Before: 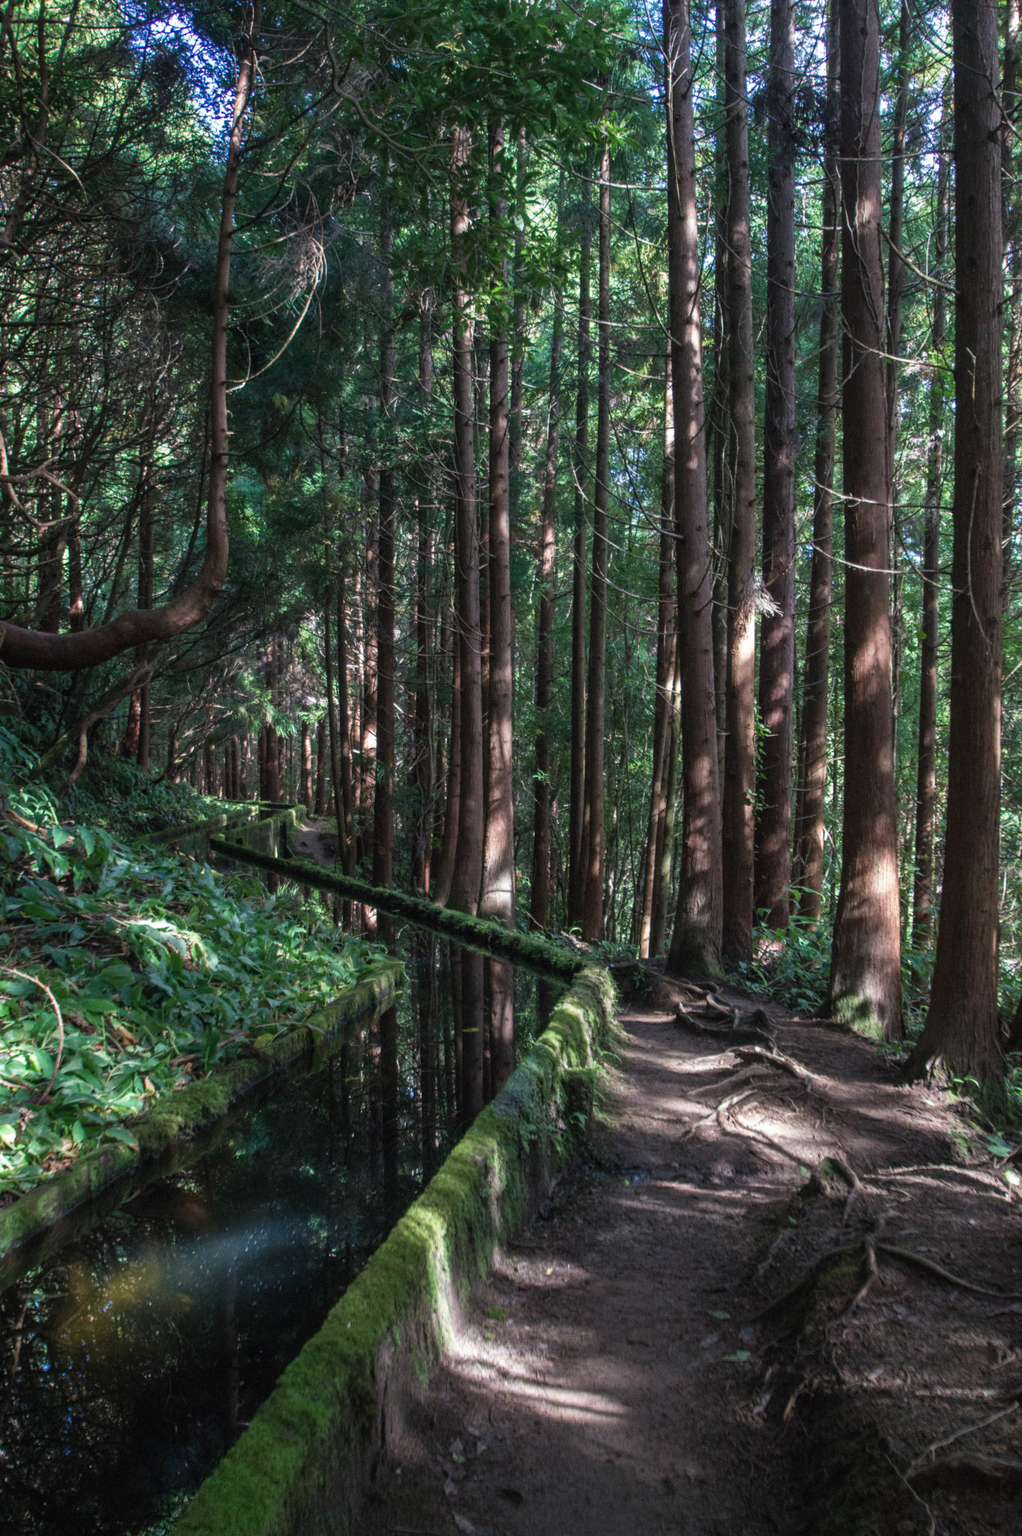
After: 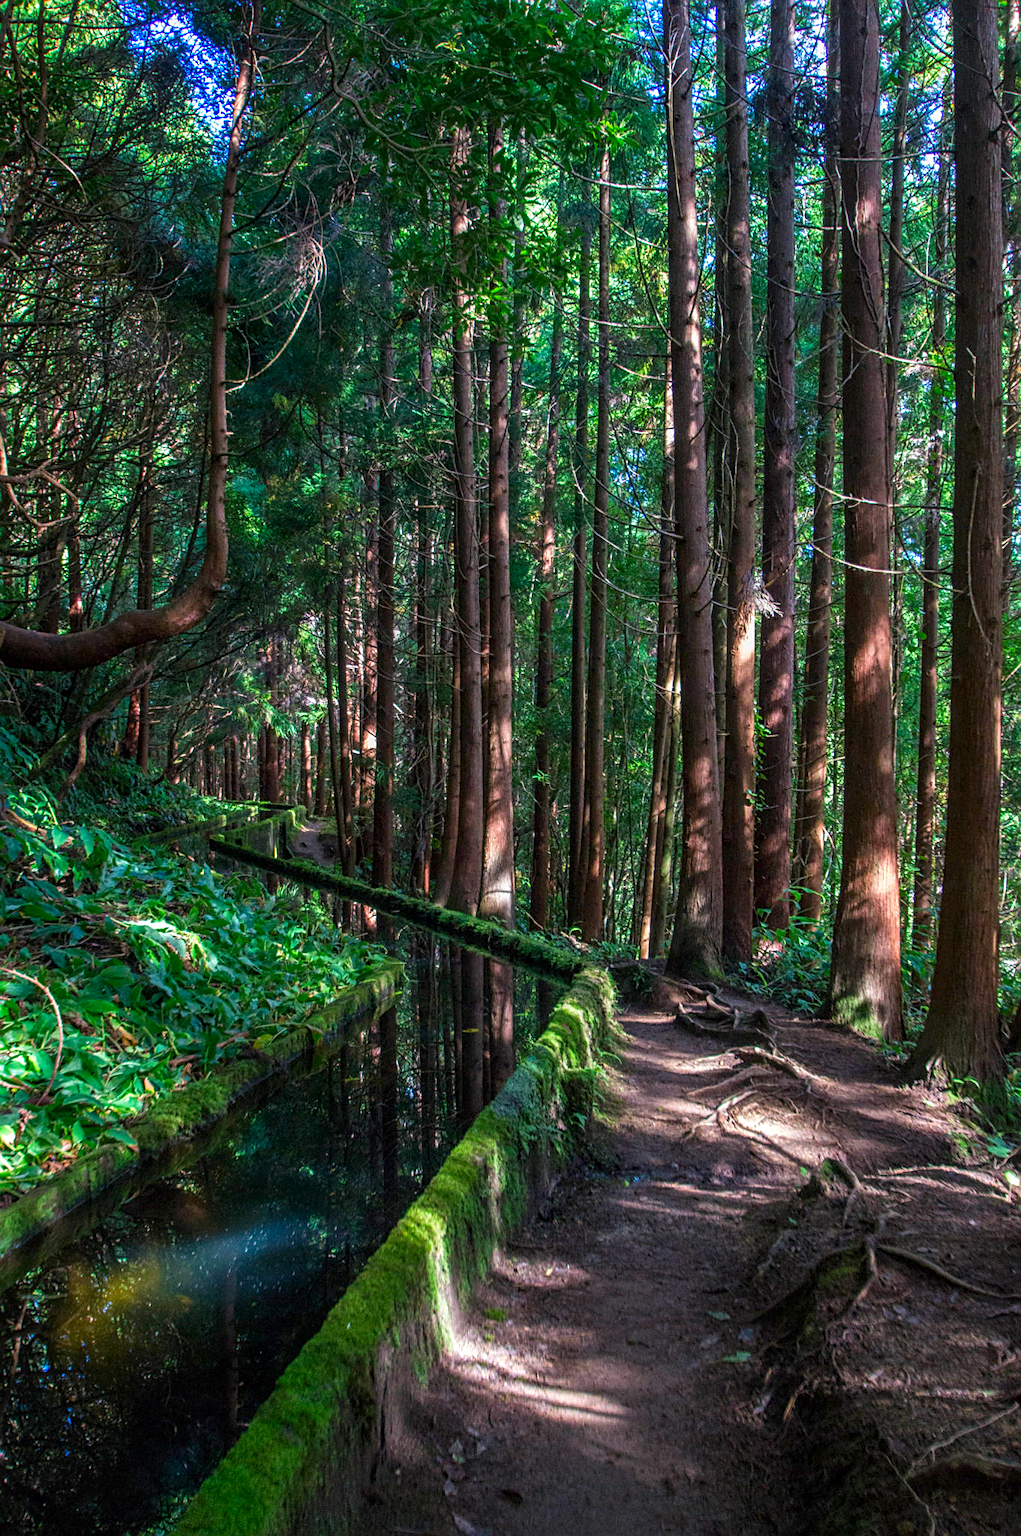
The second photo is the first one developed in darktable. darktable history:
exposure: compensate highlight preservation false
color correction: saturation 1.8
crop and rotate: left 0.126%
local contrast: on, module defaults
sharpen: amount 0.478
